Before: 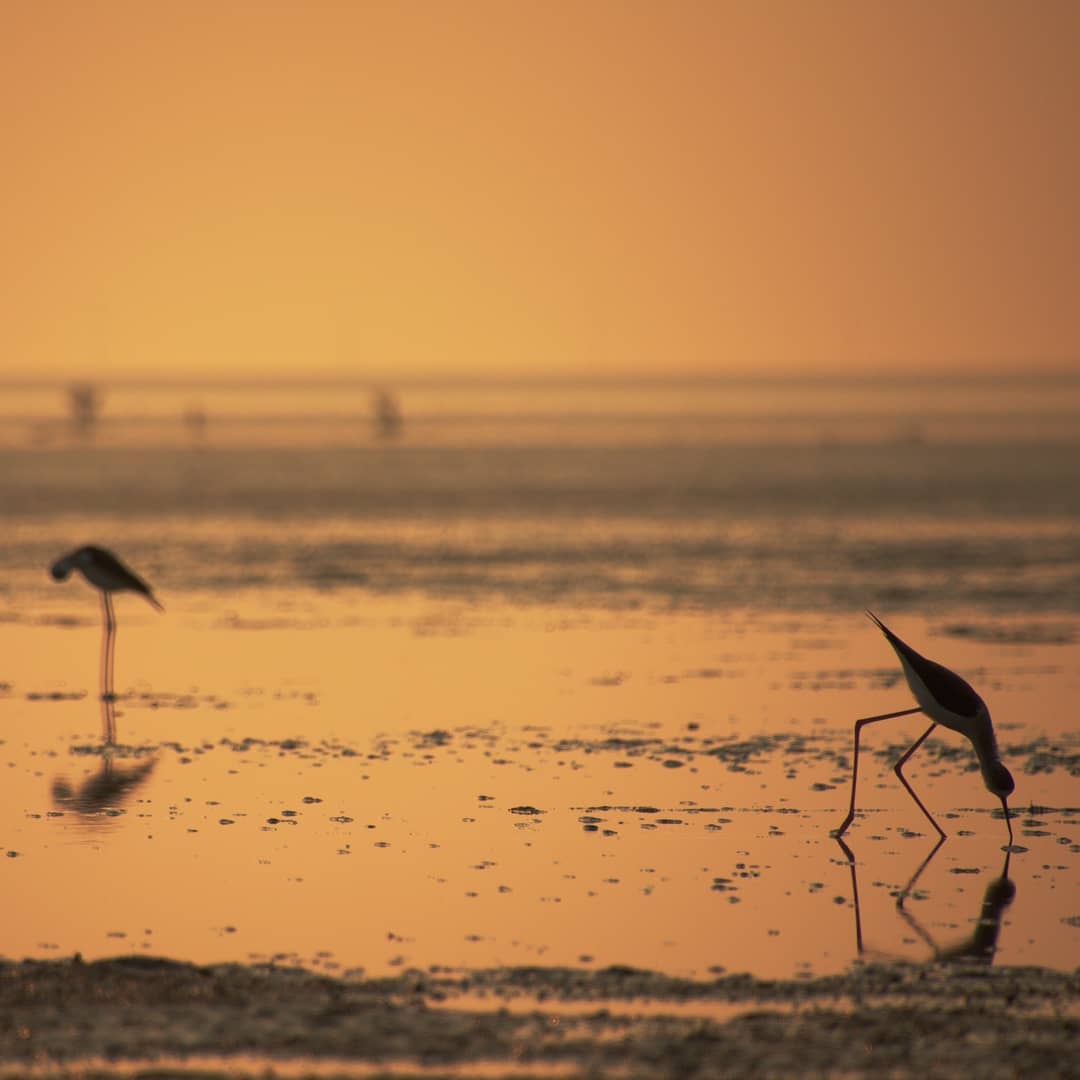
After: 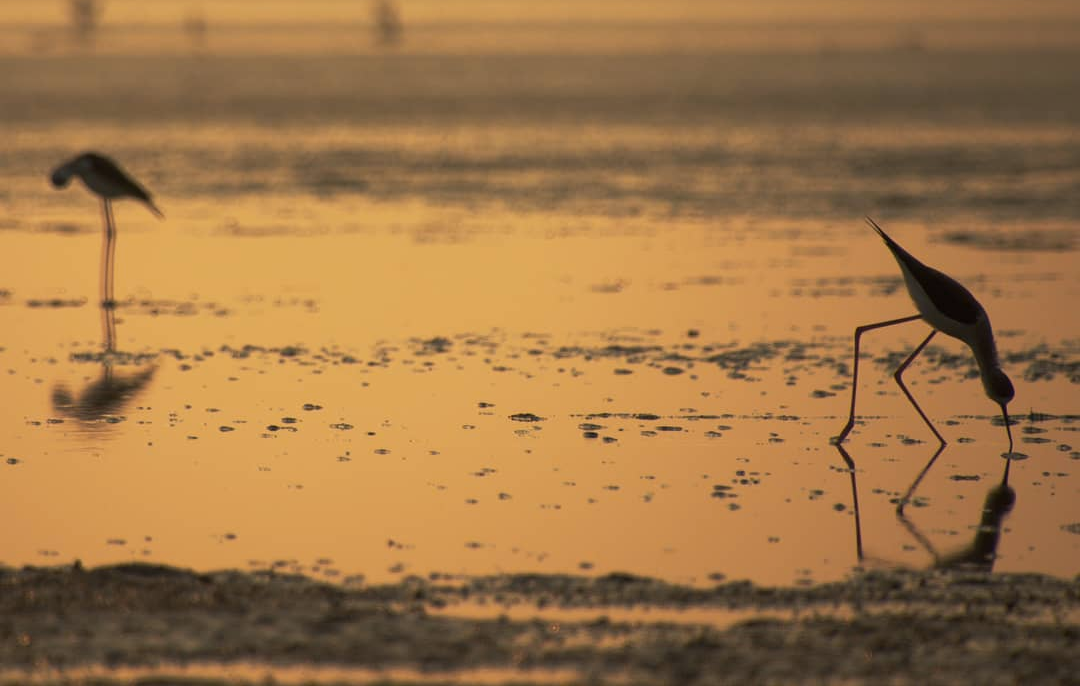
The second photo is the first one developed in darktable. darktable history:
color contrast: green-magenta contrast 0.81
crop and rotate: top 36.435%
